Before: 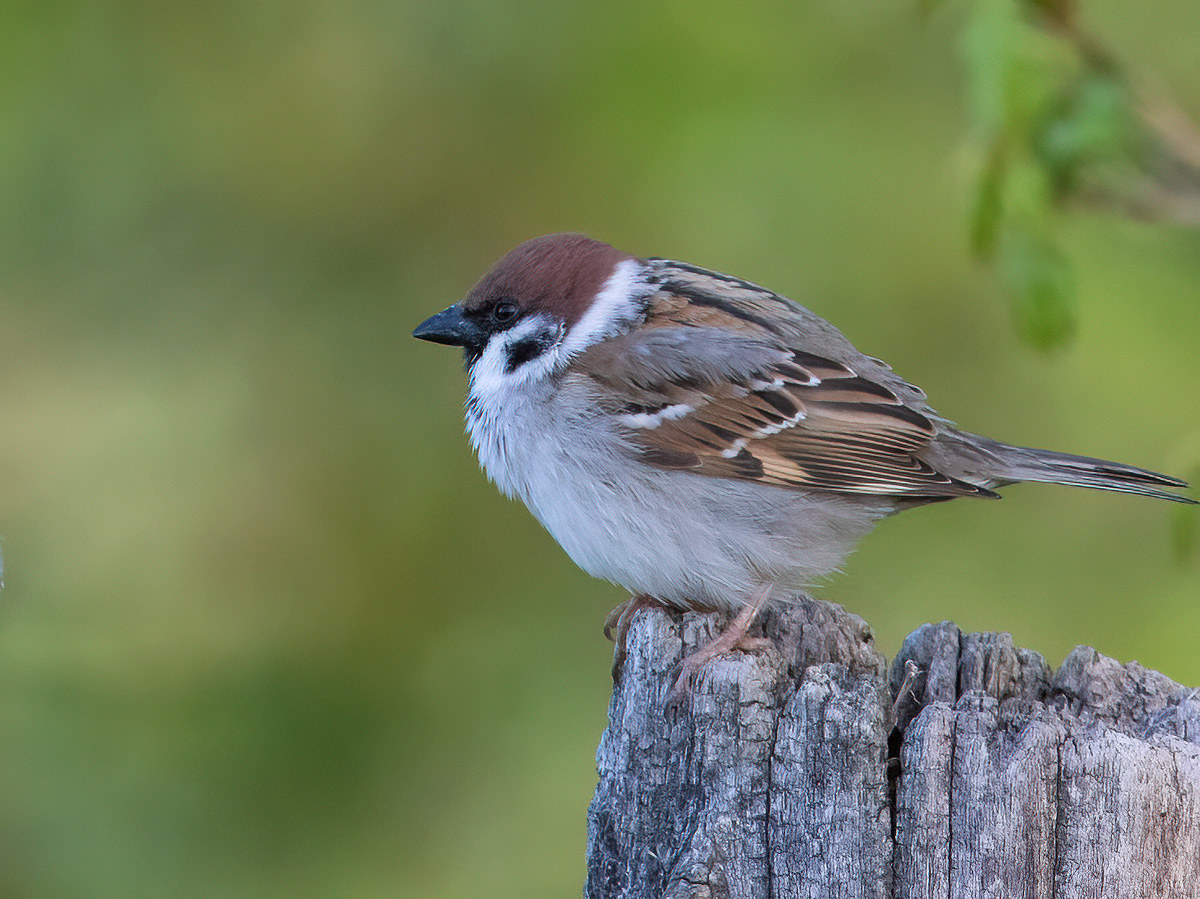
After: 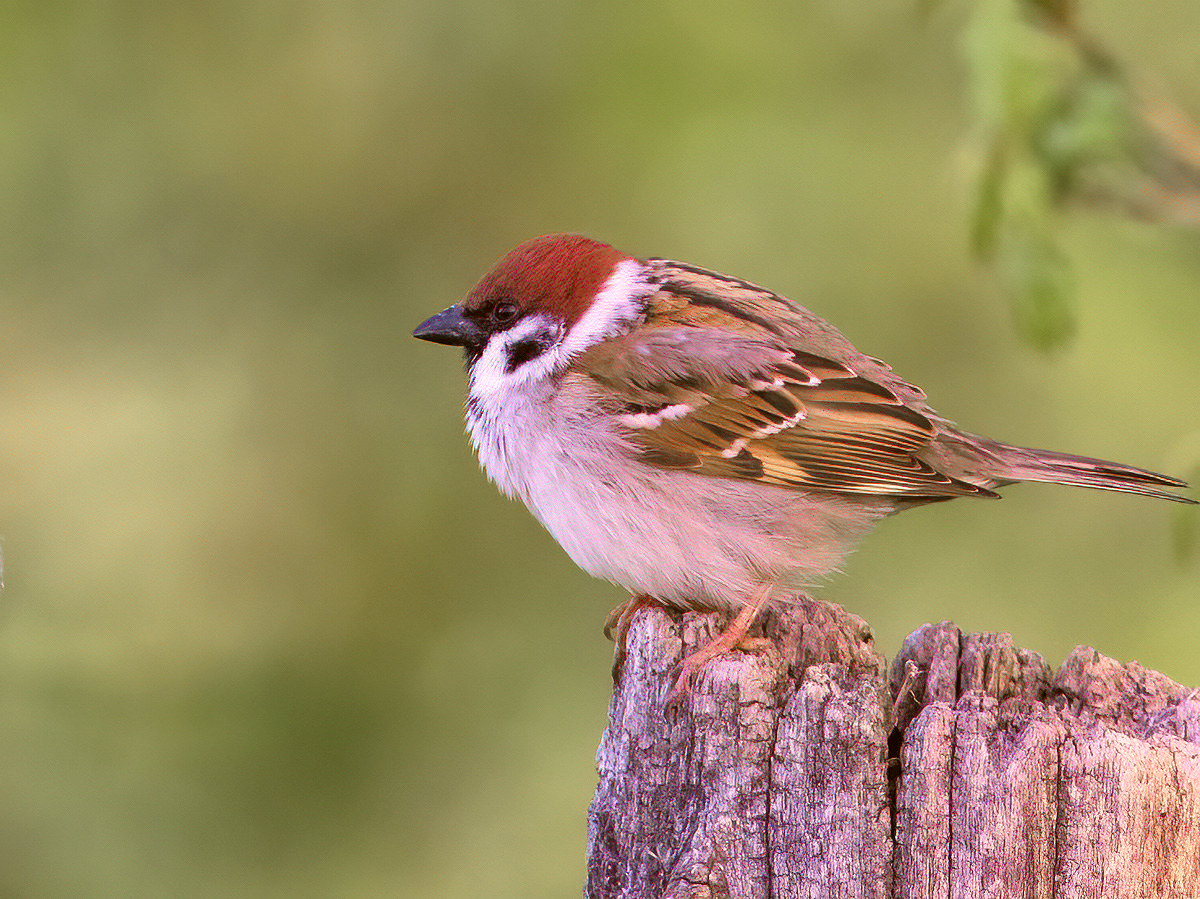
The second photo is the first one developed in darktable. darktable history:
color correction: highlights a* 10.44, highlights b* 30.04, shadows a* 2.73, shadows b* 17.51, saturation 1.72
exposure: exposure 0.493 EV, compensate highlight preservation false
white balance: red 0.954, blue 1.079
color zones: curves: ch1 [(0, 0.708) (0.088, 0.648) (0.245, 0.187) (0.429, 0.326) (0.571, 0.498) (0.714, 0.5) (0.857, 0.5) (1, 0.708)]
